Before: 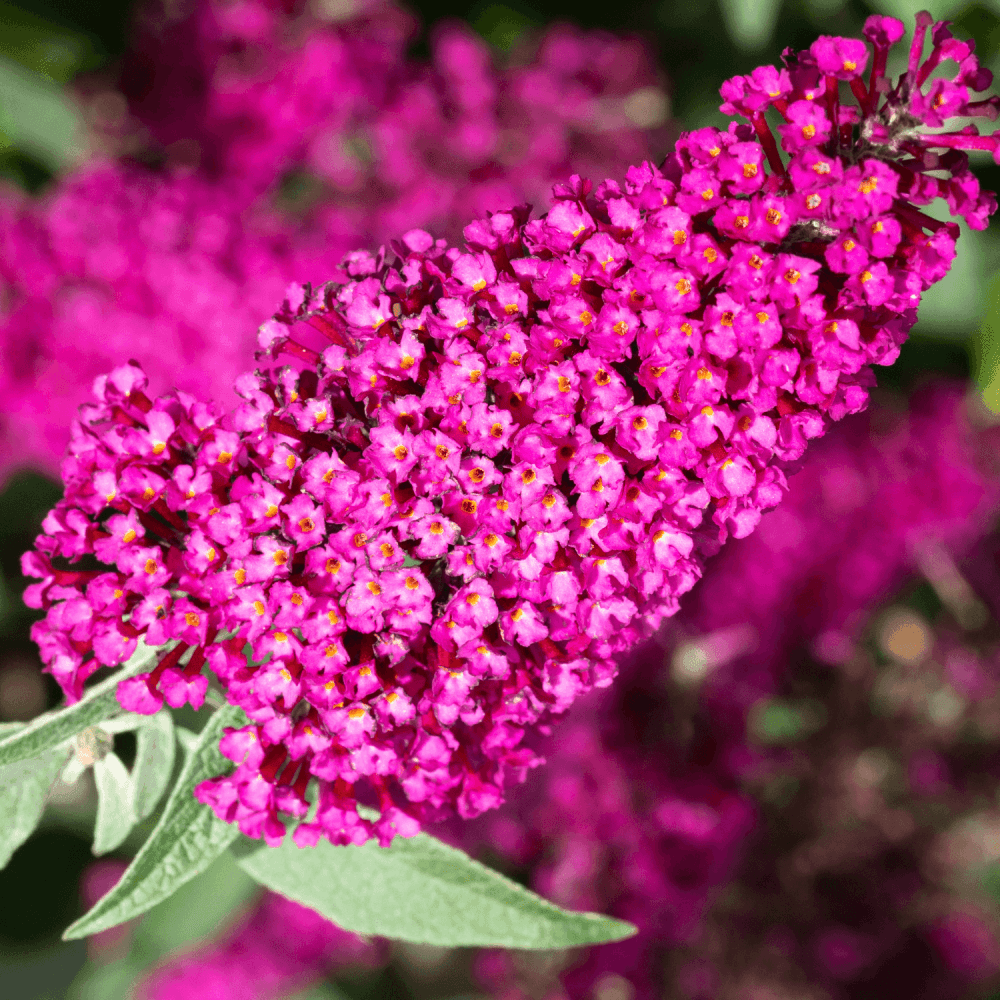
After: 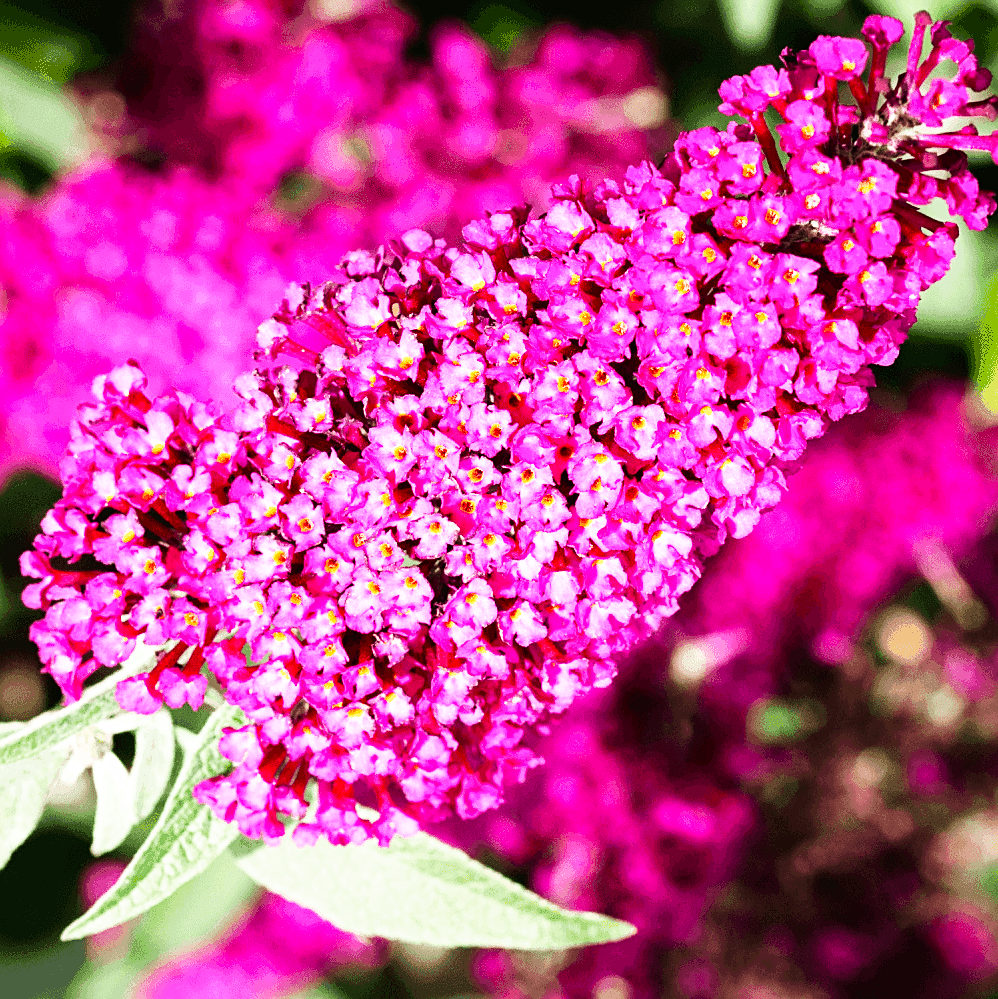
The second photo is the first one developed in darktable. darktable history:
sharpen: on, module defaults
crop and rotate: left 0.126%
base curve: curves: ch0 [(0, 0) (0.007, 0.004) (0.027, 0.03) (0.046, 0.07) (0.207, 0.54) (0.442, 0.872) (0.673, 0.972) (1, 1)], preserve colors none
